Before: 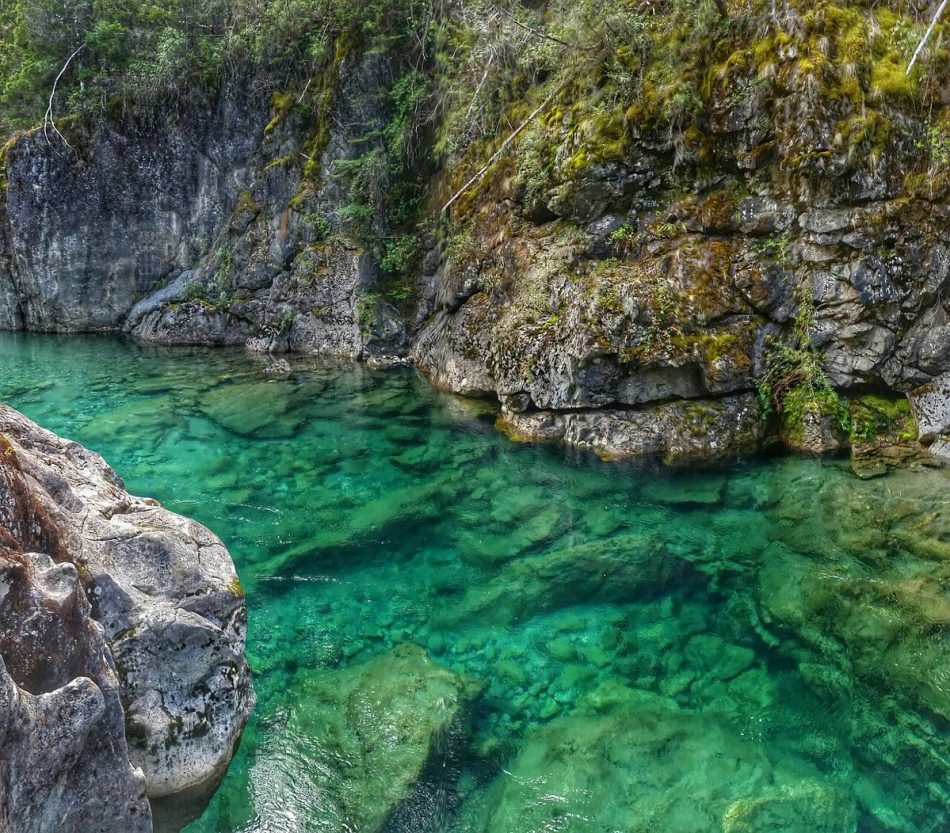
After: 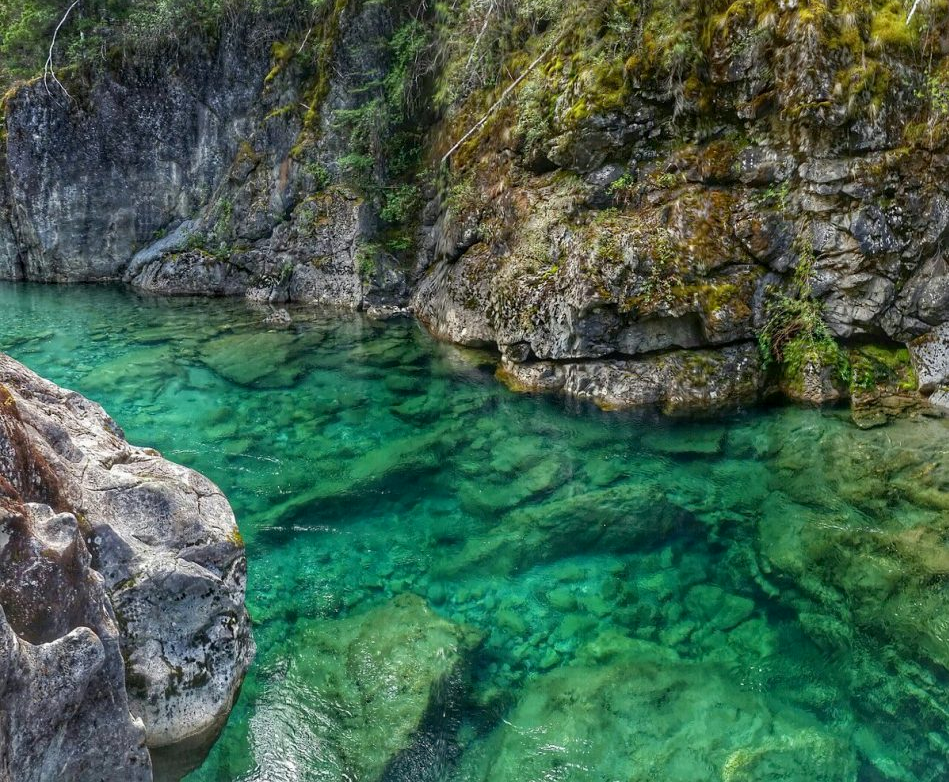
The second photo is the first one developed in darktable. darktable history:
crop and rotate: top 6.097%
exposure: black level correction 0.002, compensate highlight preservation false
